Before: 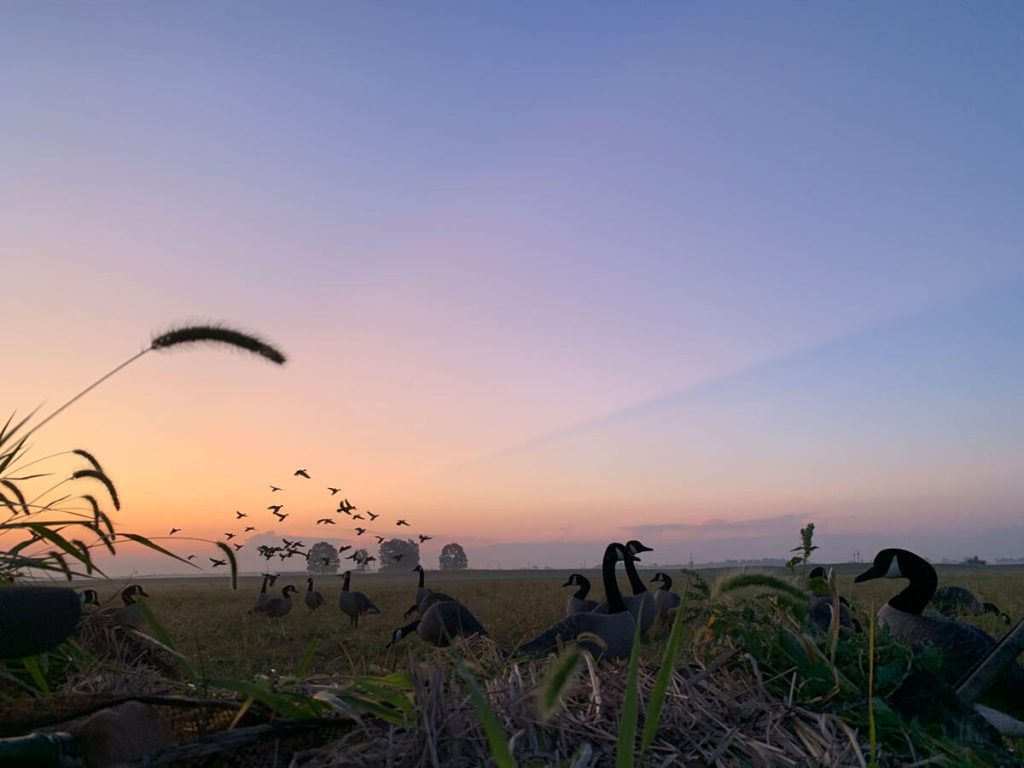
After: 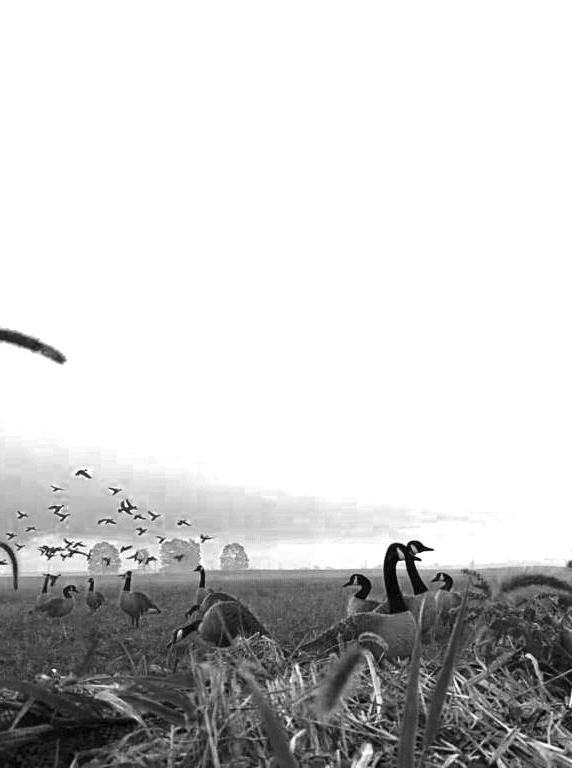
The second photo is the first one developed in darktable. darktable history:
color zones: curves: ch0 [(0.287, 0.048) (0.493, 0.484) (0.737, 0.816)]; ch1 [(0, 0) (0.143, 0) (0.286, 0) (0.429, 0) (0.571, 0) (0.714, 0) (0.857, 0)]
contrast brightness saturation: brightness -0.202, saturation 0.082
tone equalizer: -7 EV 0.153 EV, -6 EV 0.609 EV, -5 EV 1.14 EV, -4 EV 1.3 EV, -3 EV 1.16 EV, -2 EV 0.6 EV, -1 EV 0.164 EV, edges refinement/feathering 500, mask exposure compensation -1.57 EV, preserve details guided filter
exposure: black level correction 0, exposure 2.111 EV, compensate highlight preservation false
crop: left 21.441%, right 22.653%
